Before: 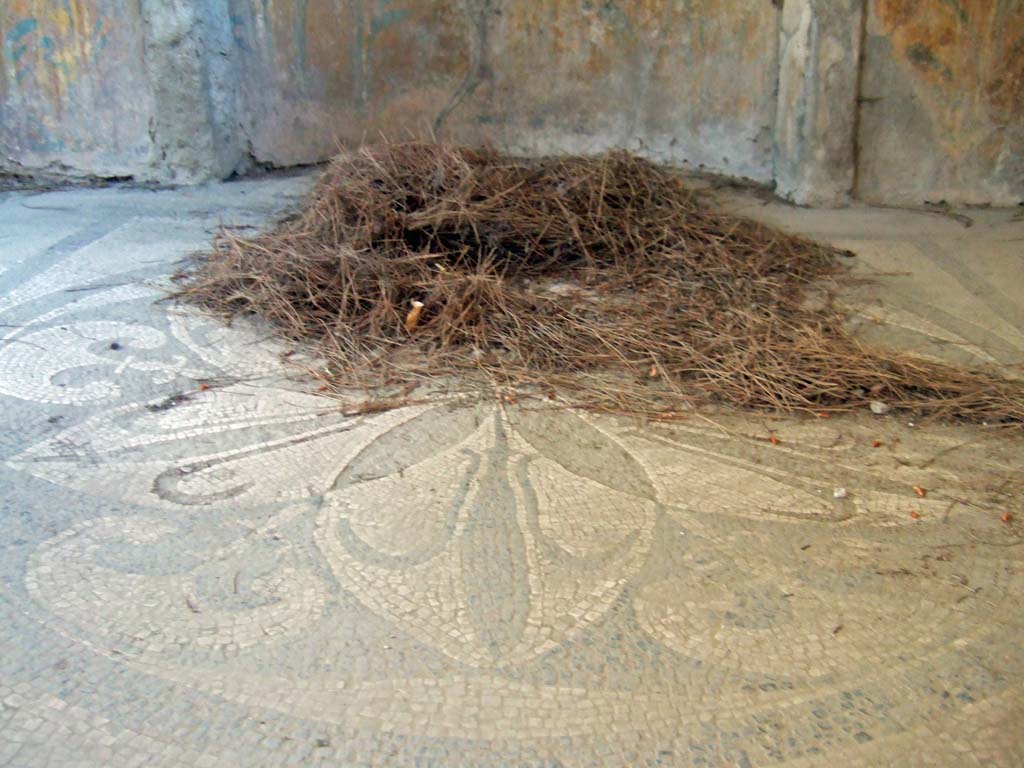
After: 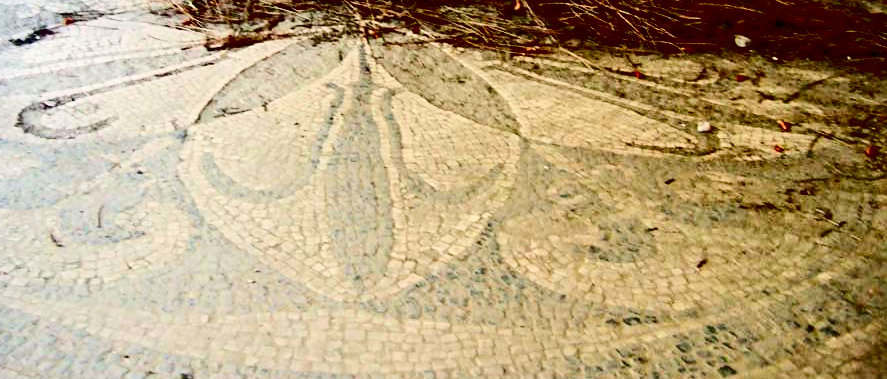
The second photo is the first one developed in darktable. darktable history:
color balance rgb: highlights gain › chroma 0.176%, highlights gain › hue 332.18°, perceptual saturation grading › global saturation 20%, perceptual saturation grading › highlights -50.555%, perceptual saturation grading › shadows 30.416%, contrast -9.486%
vignetting: fall-off start 99.27%
contrast brightness saturation: contrast 0.754, brightness -0.994, saturation 0.986
crop and rotate: left 13.297%, top 47.786%, bottom 2.857%
